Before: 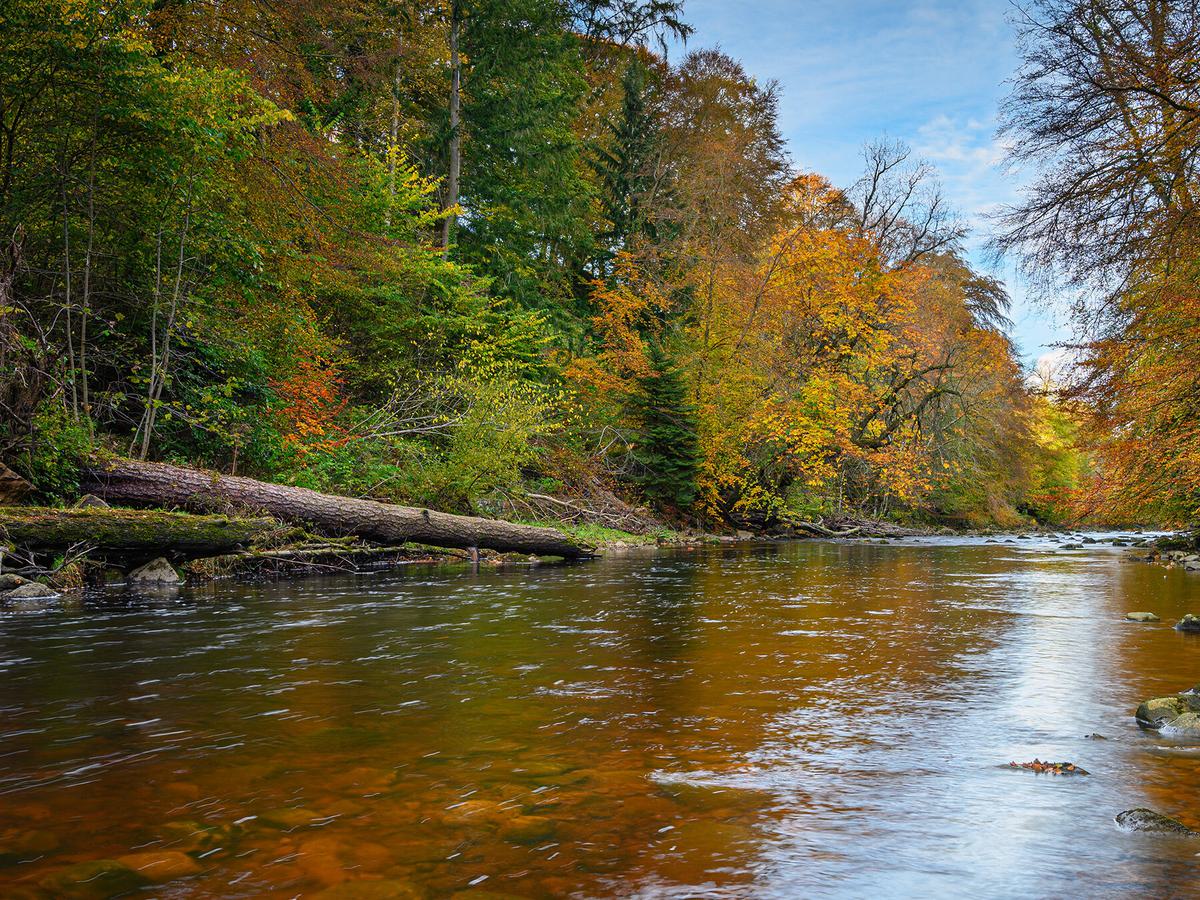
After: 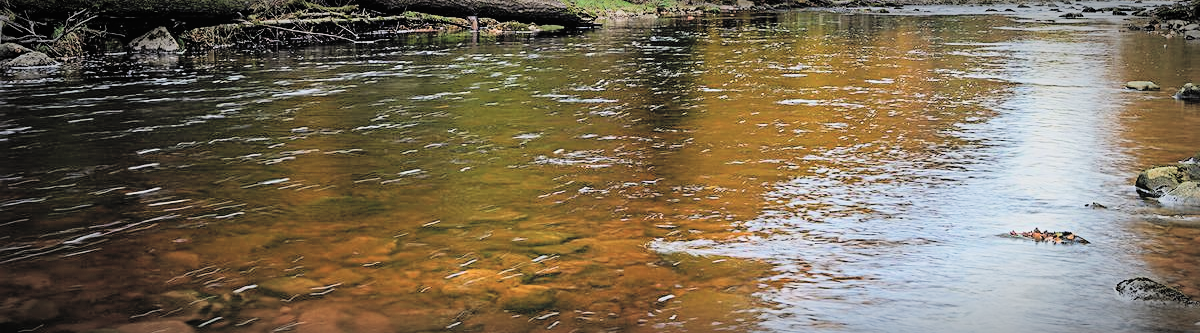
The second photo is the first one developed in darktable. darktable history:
sharpen: radius 3.087
contrast brightness saturation: brightness 0.289
vignetting: automatic ratio true
crop and rotate: top 59.025%, bottom 3.95%
filmic rgb: black relative exposure -7.65 EV, white relative exposure 4.56 EV, hardness 3.61, contrast 1.252, enable highlight reconstruction true
